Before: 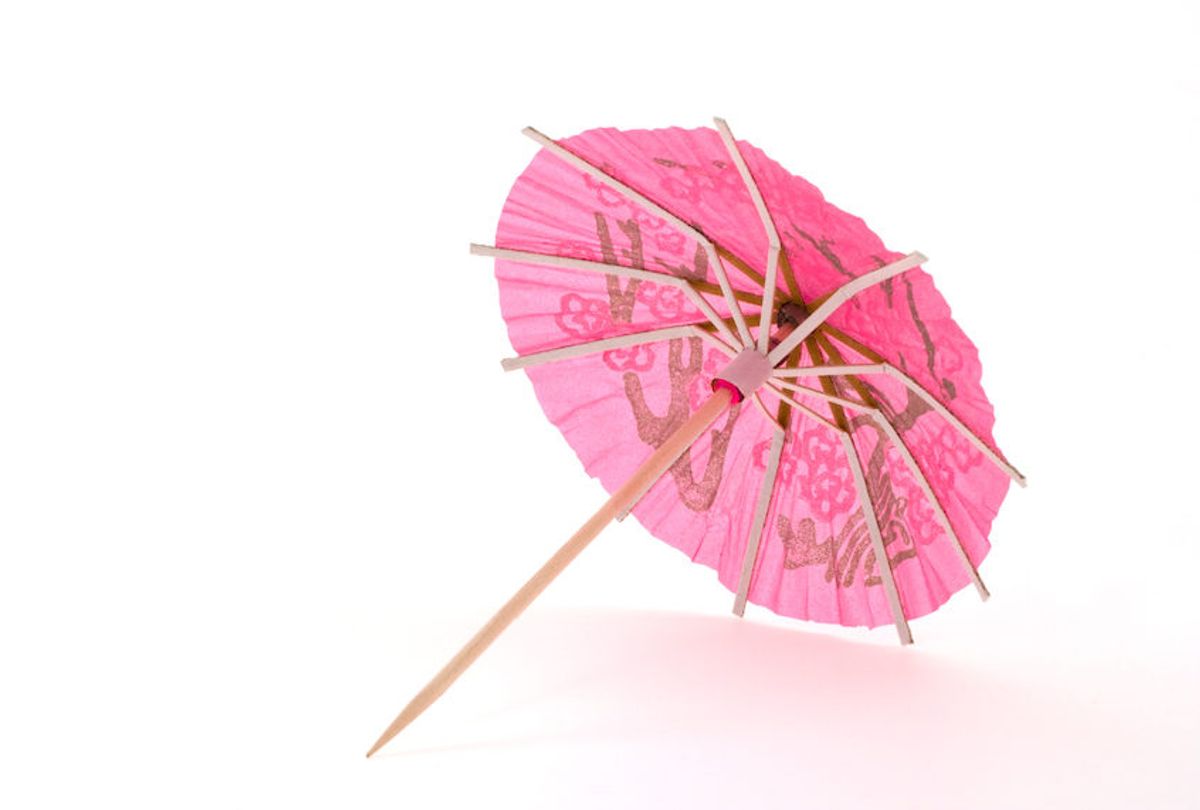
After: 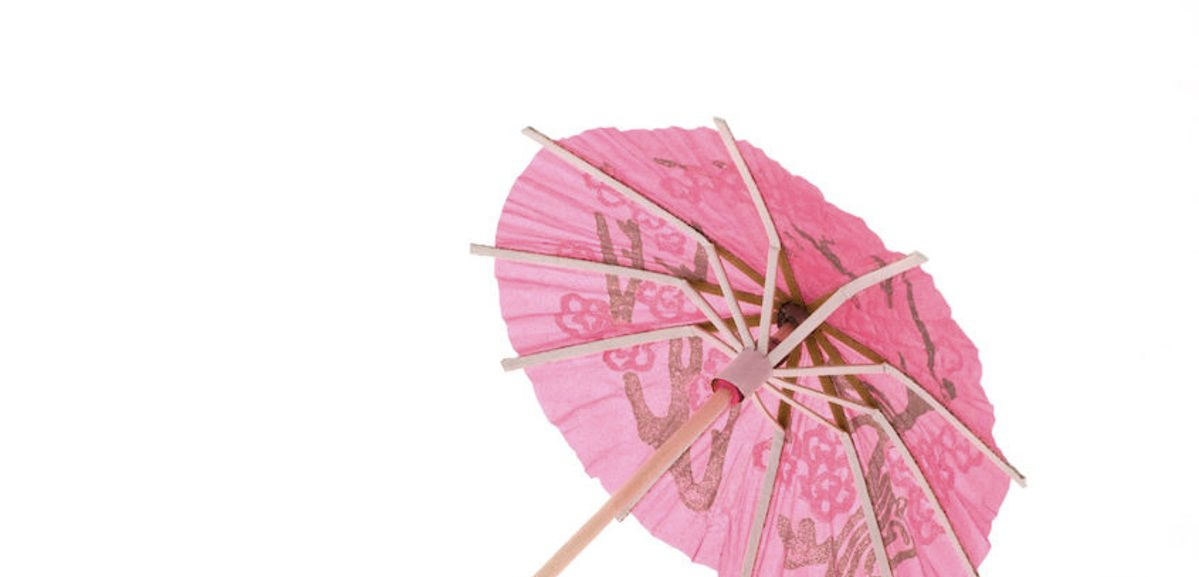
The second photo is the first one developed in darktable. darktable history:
contrast brightness saturation: contrast 0.06, brightness -0.013, saturation -0.25
crop: right 0.001%, bottom 28.66%
